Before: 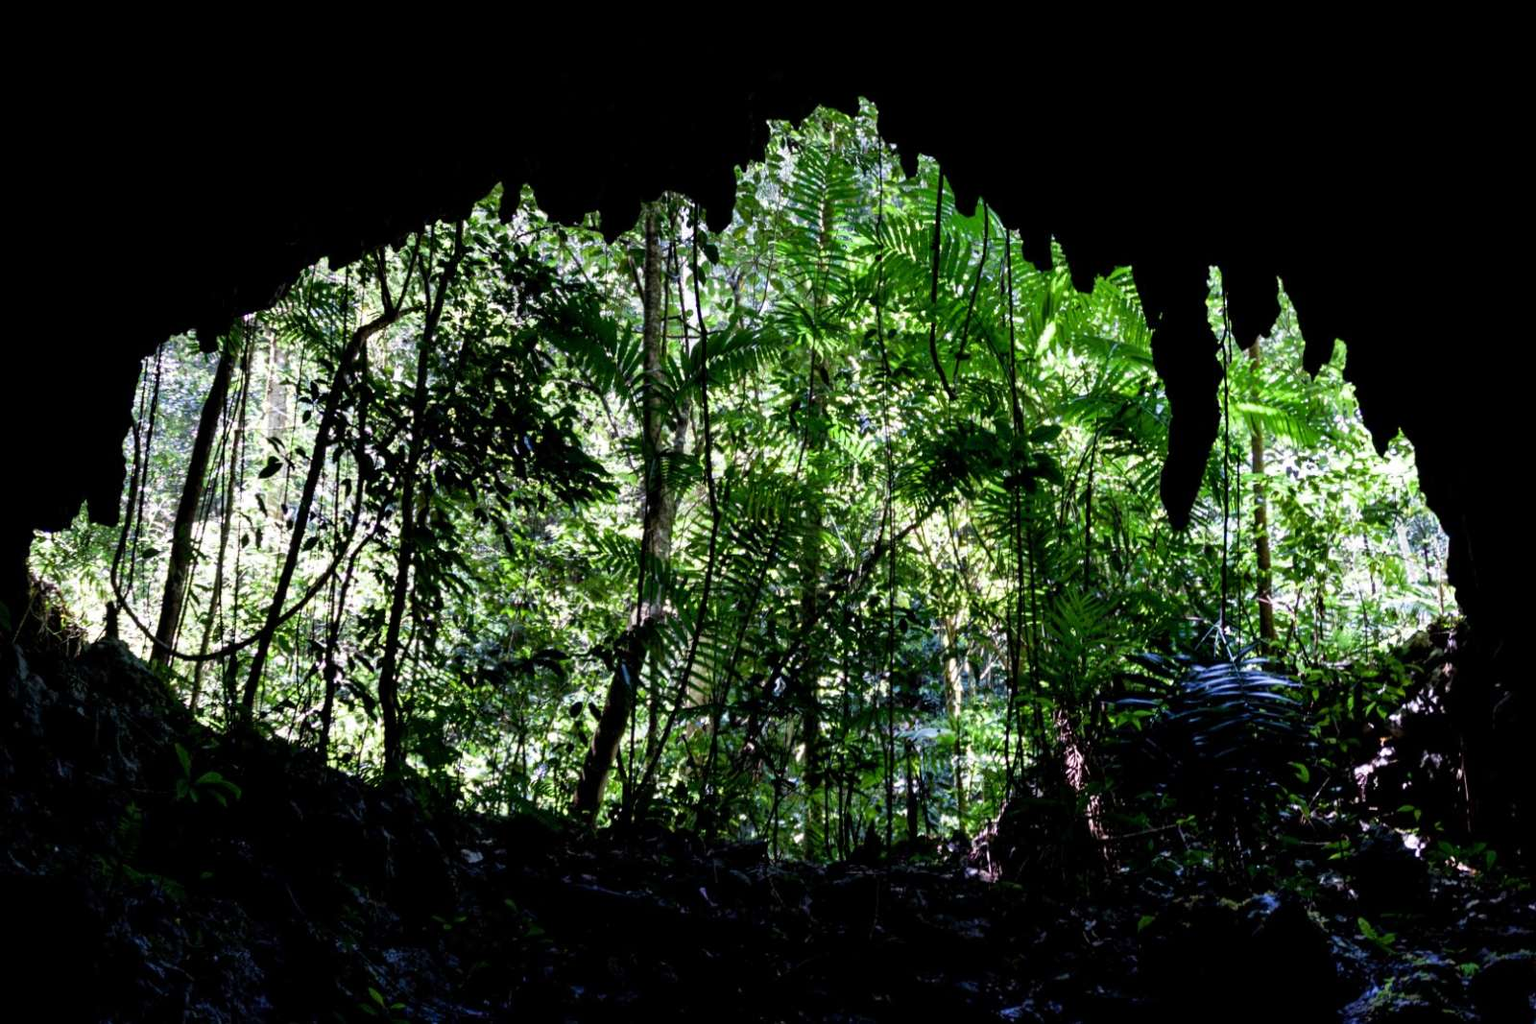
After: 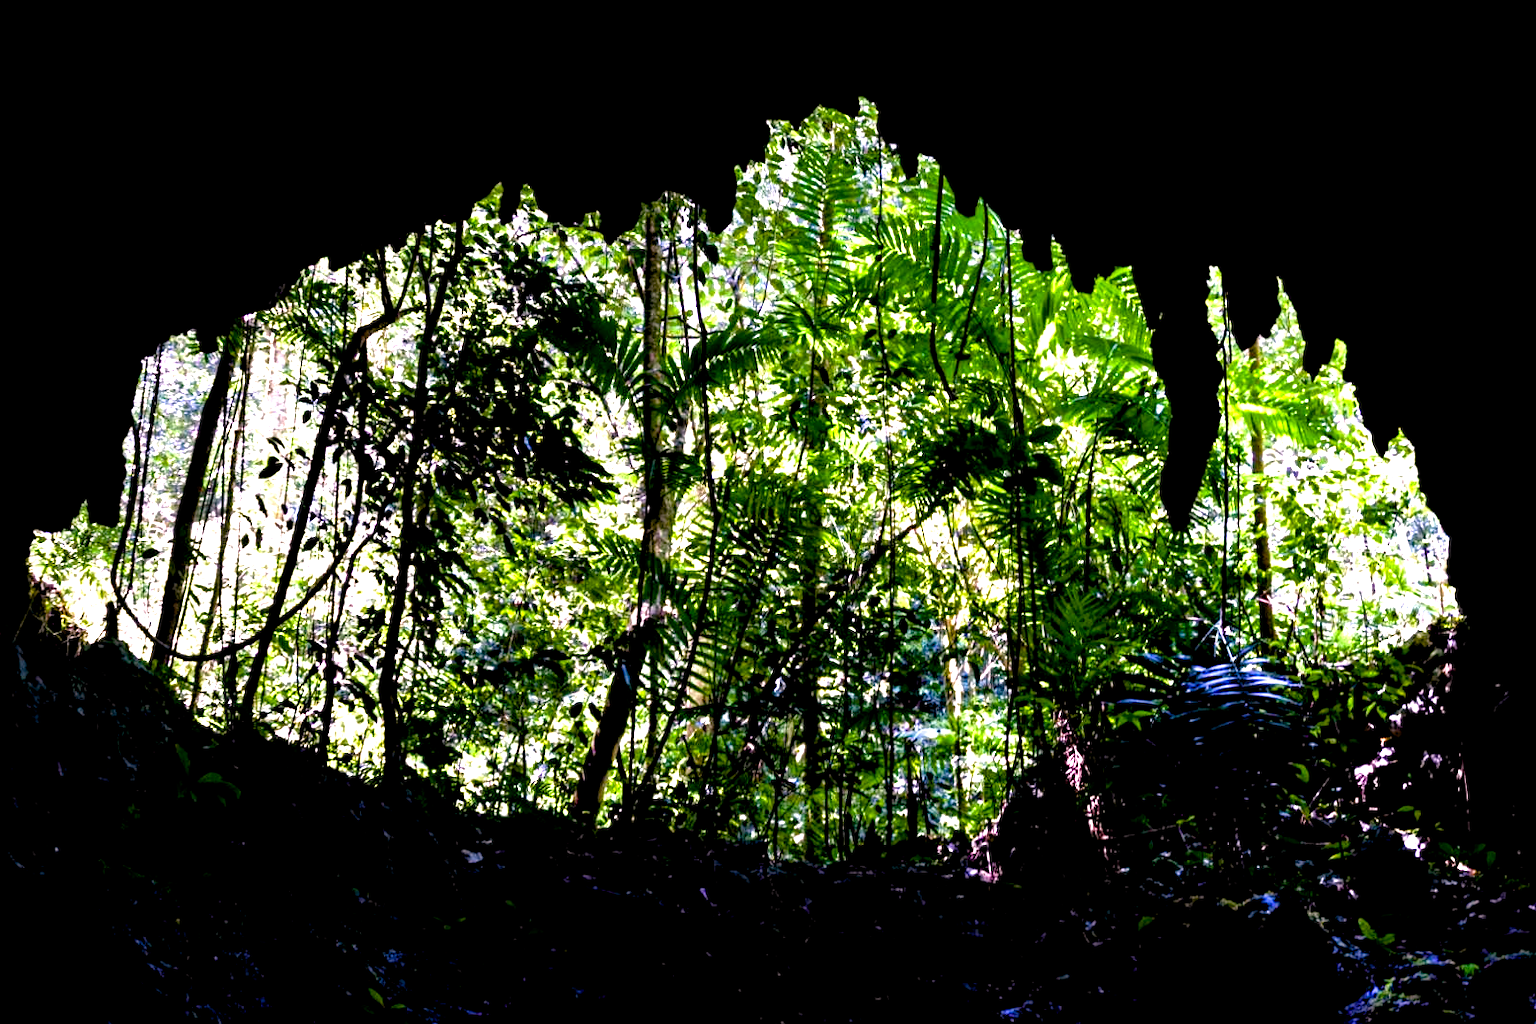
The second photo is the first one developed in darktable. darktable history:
color calibration: output R [1.063, -0.012, -0.003, 0], output B [-0.079, 0.047, 1, 0], x 0.354, y 0.368, temperature 4691.97 K
exposure: black level correction 0.008, exposure 0.092 EV, compensate exposure bias true, compensate highlight preservation false
tone equalizer: -7 EV 0.118 EV, mask exposure compensation -0.491 EV
color balance rgb: highlights gain › chroma 0.298%, highlights gain › hue 330.19°, perceptual saturation grading › global saturation 35.179%, perceptual saturation grading › highlights -29.938%, perceptual saturation grading › shadows 35.479%, perceptual brilliance grading › global brilliance 29.637%
